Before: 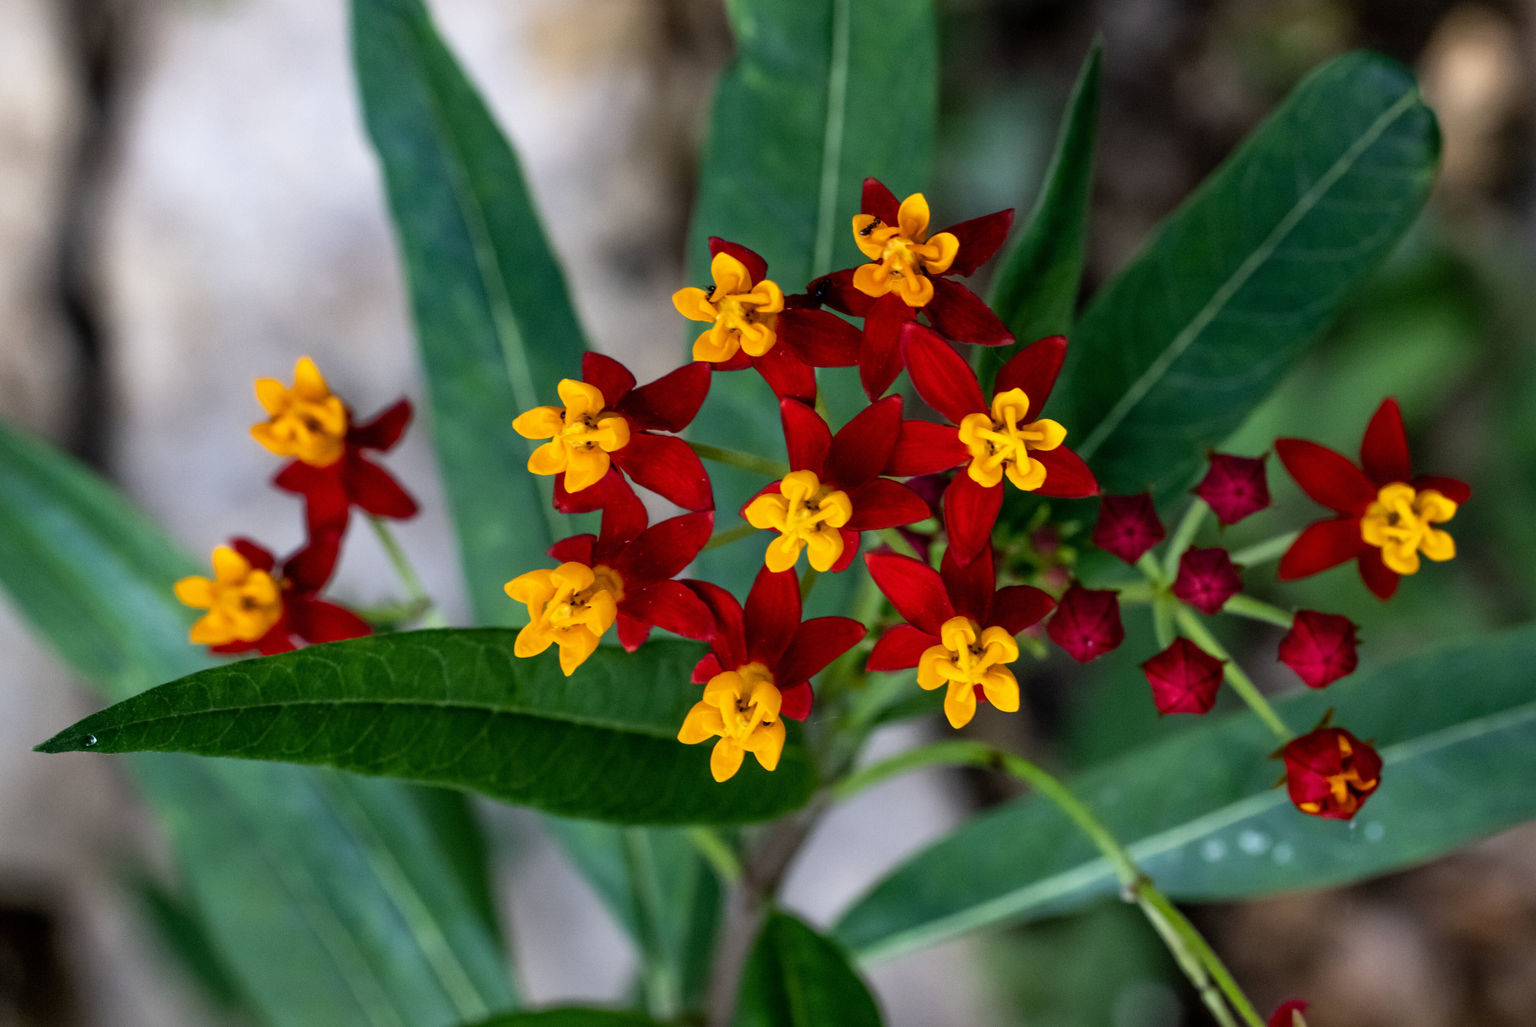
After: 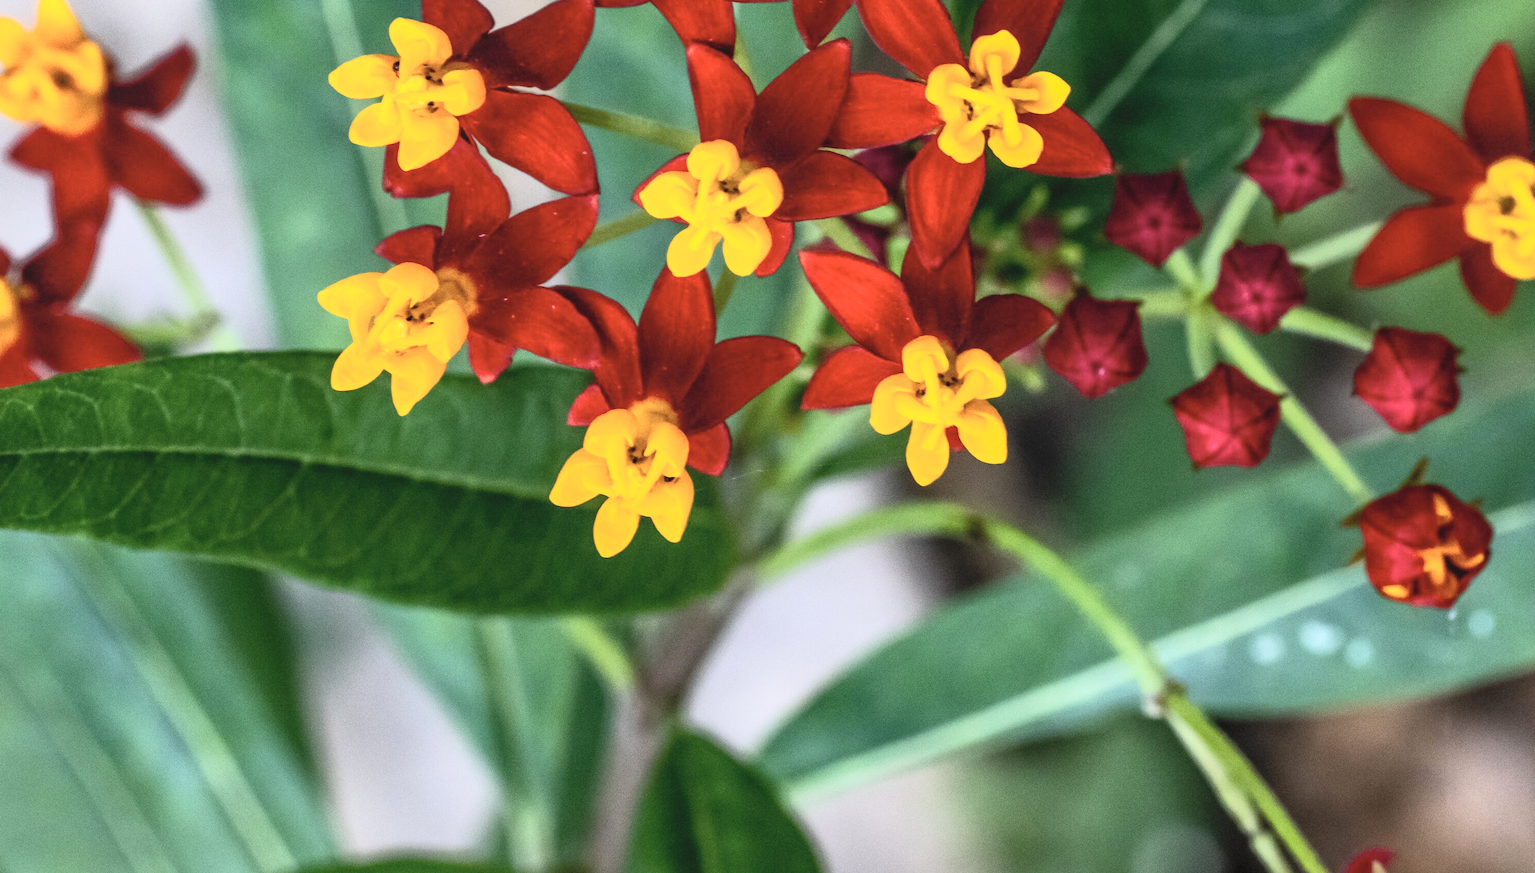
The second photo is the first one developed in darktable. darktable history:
local contrast: detail 110%
crop and rotate: left 17.379%, top 35.625%, right 7.858%, bottom 0.794%
contrast brightness saturation: contrast 0.386, brightness 0.538
